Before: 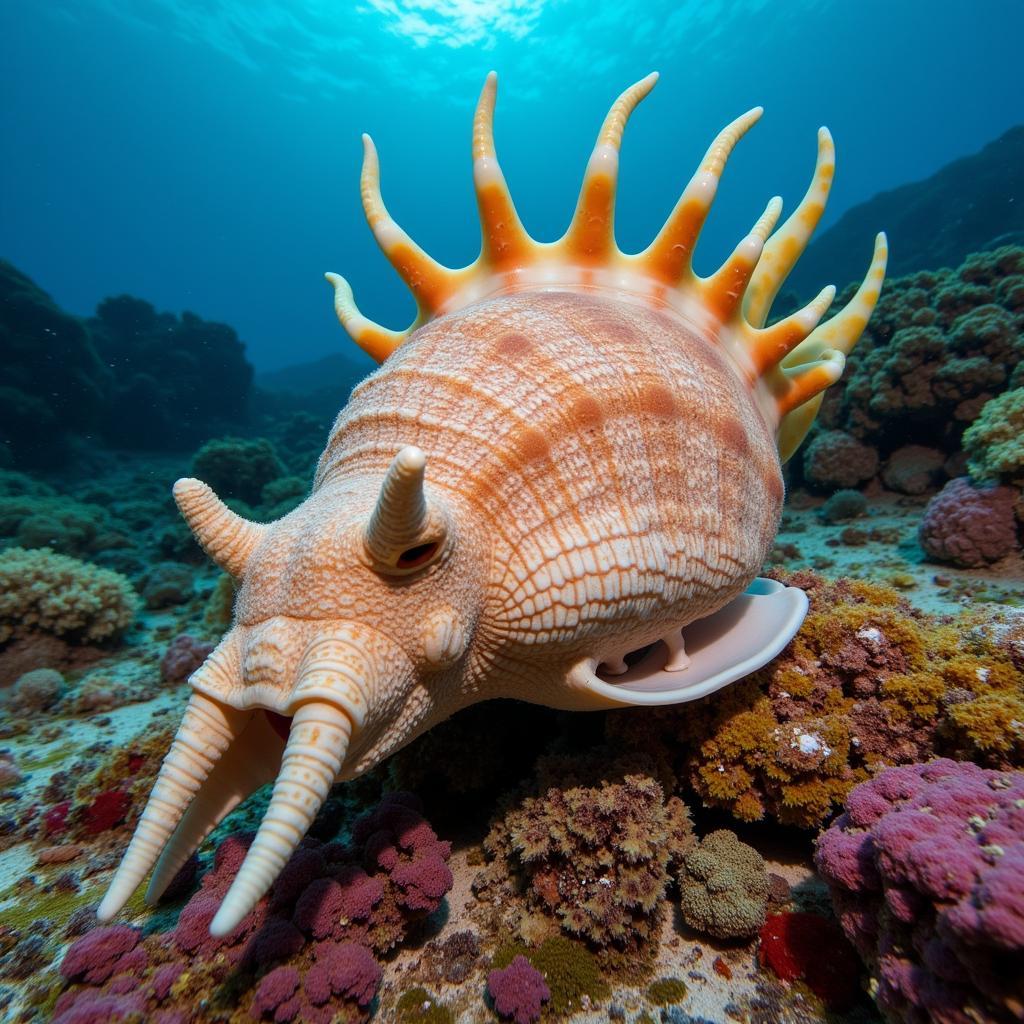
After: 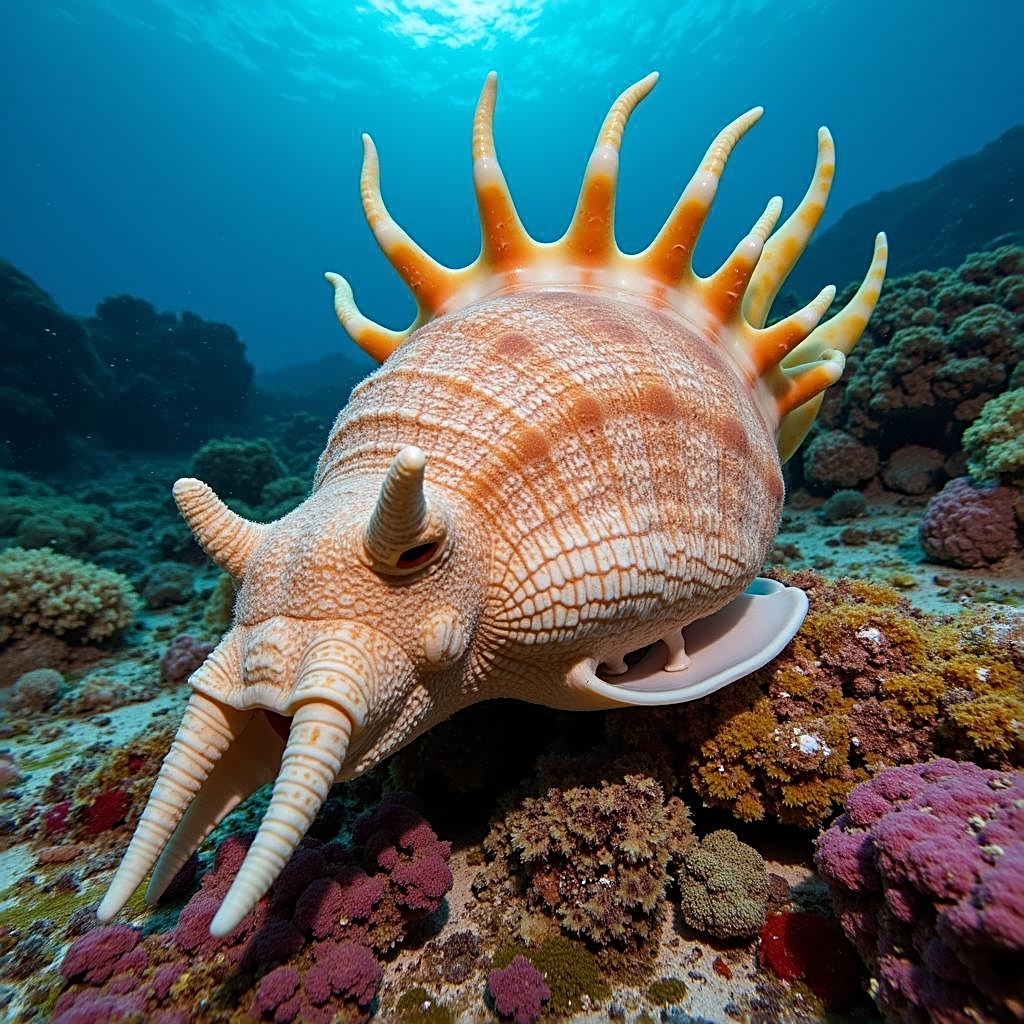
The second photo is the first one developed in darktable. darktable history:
sharpen: radius 2.649, amount 0.671
